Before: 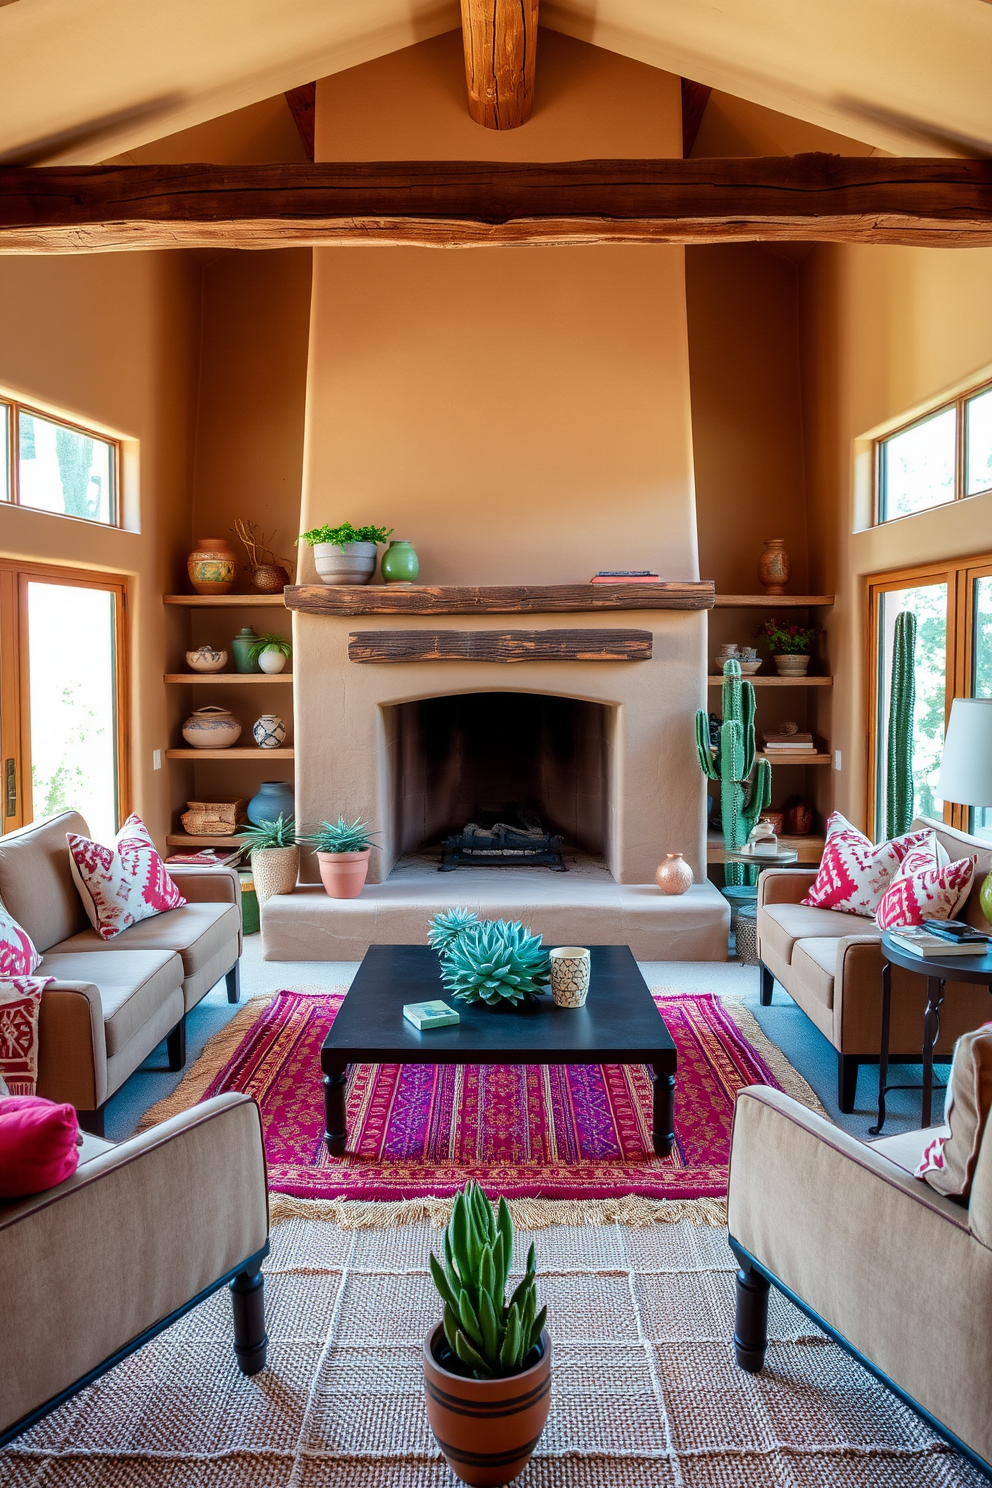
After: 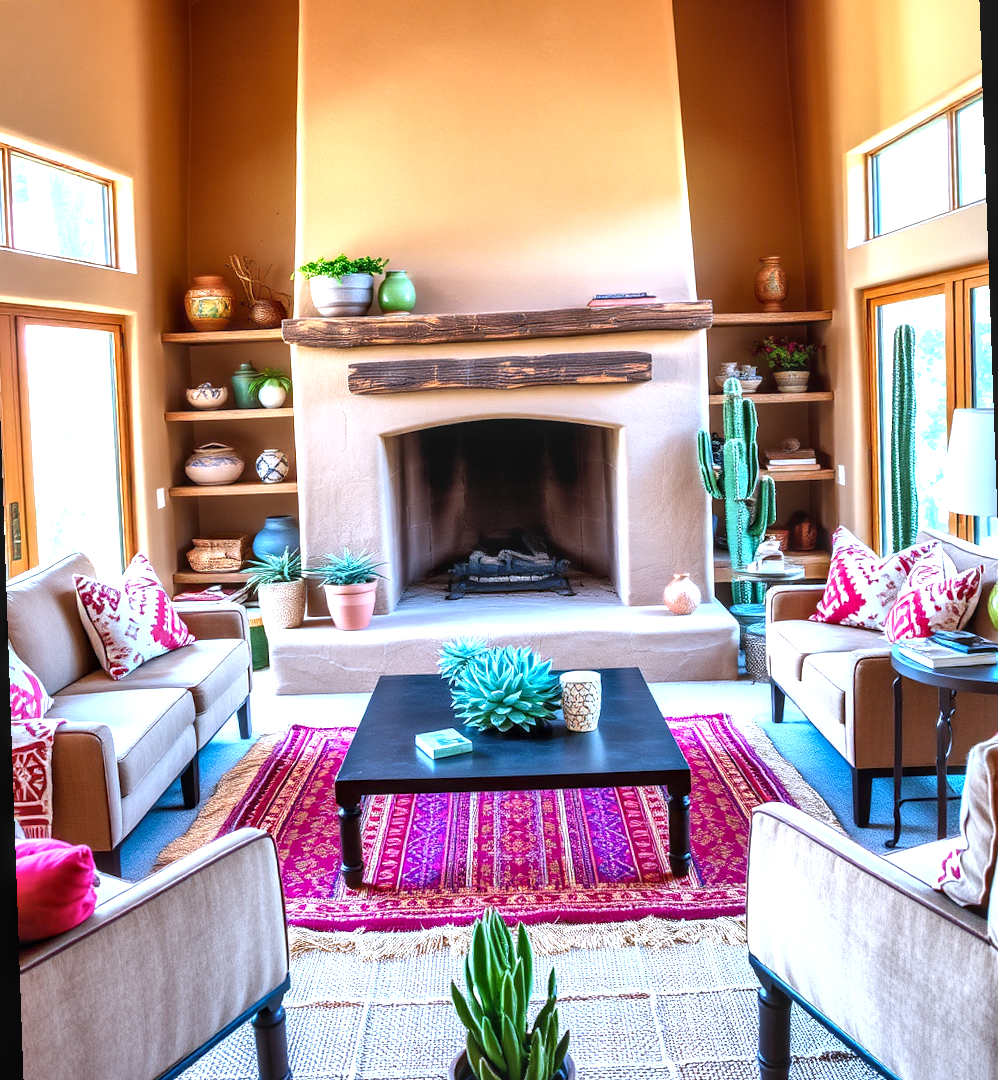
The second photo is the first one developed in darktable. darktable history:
shadows and highlights: highlights color adjustment 0%, soften with gaussian
local contrast: on, module defaults
exposure: black level correction 0, exposure 1.2 EV, compensate highlight preservation false
crop and rotate: top 15.774%, bottom 5.506%
rotate and perspective: rotation -2°, crop left 0.022, crop right 0.978, crop top 0.049, crop bottom 0.951
white balance: red 0.948, green 1.02, blue 1.176
